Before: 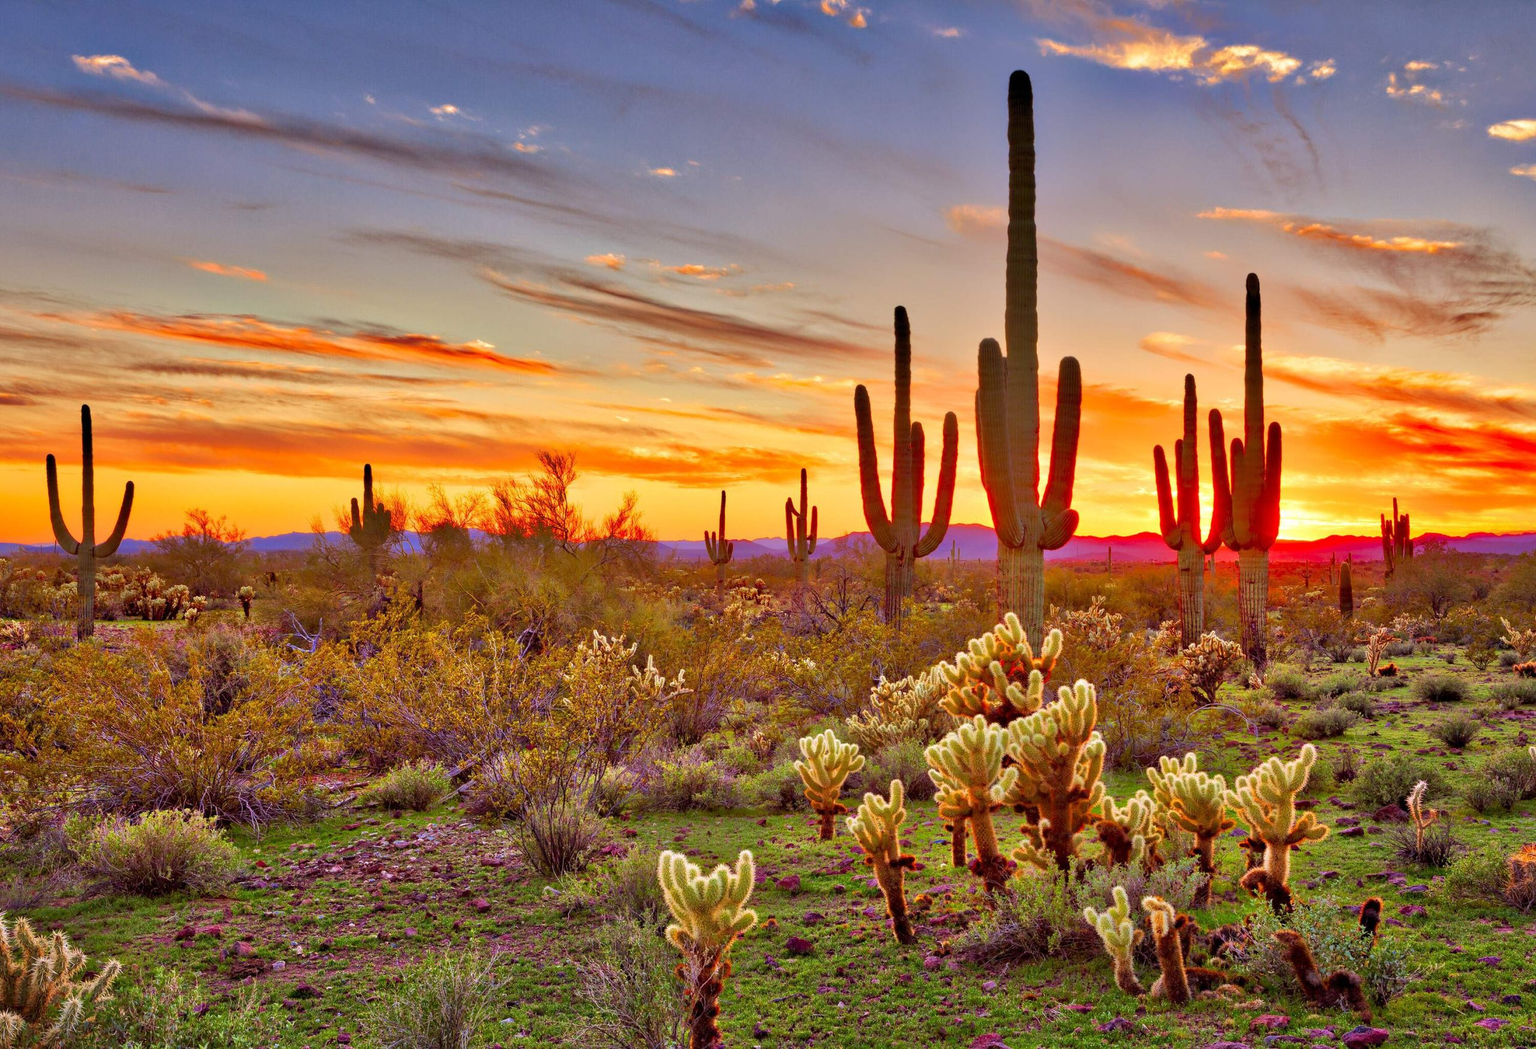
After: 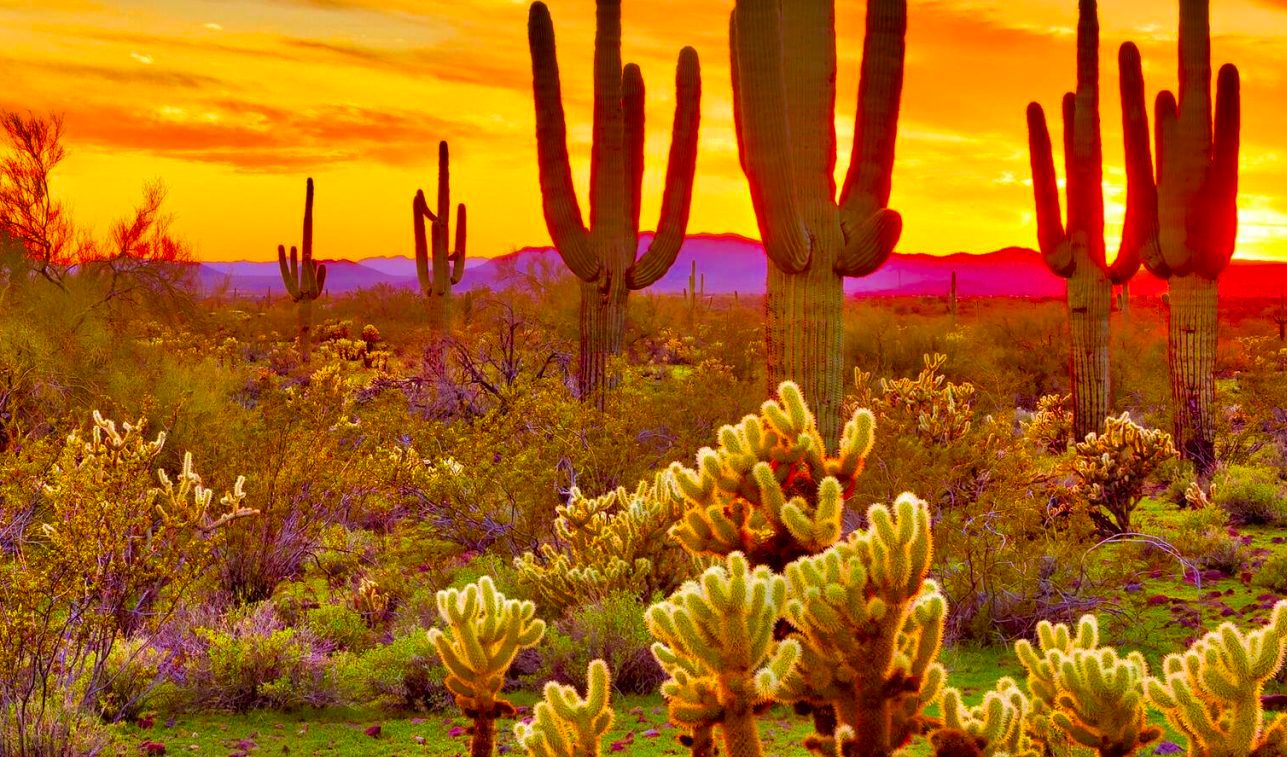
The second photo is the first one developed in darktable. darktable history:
crop: left 35.03%, top 36.625%, right 14.663%, bottom 20.057%
color balance rgb: perceptual saturation grading › global saturation 30%, global vibrance 30%
